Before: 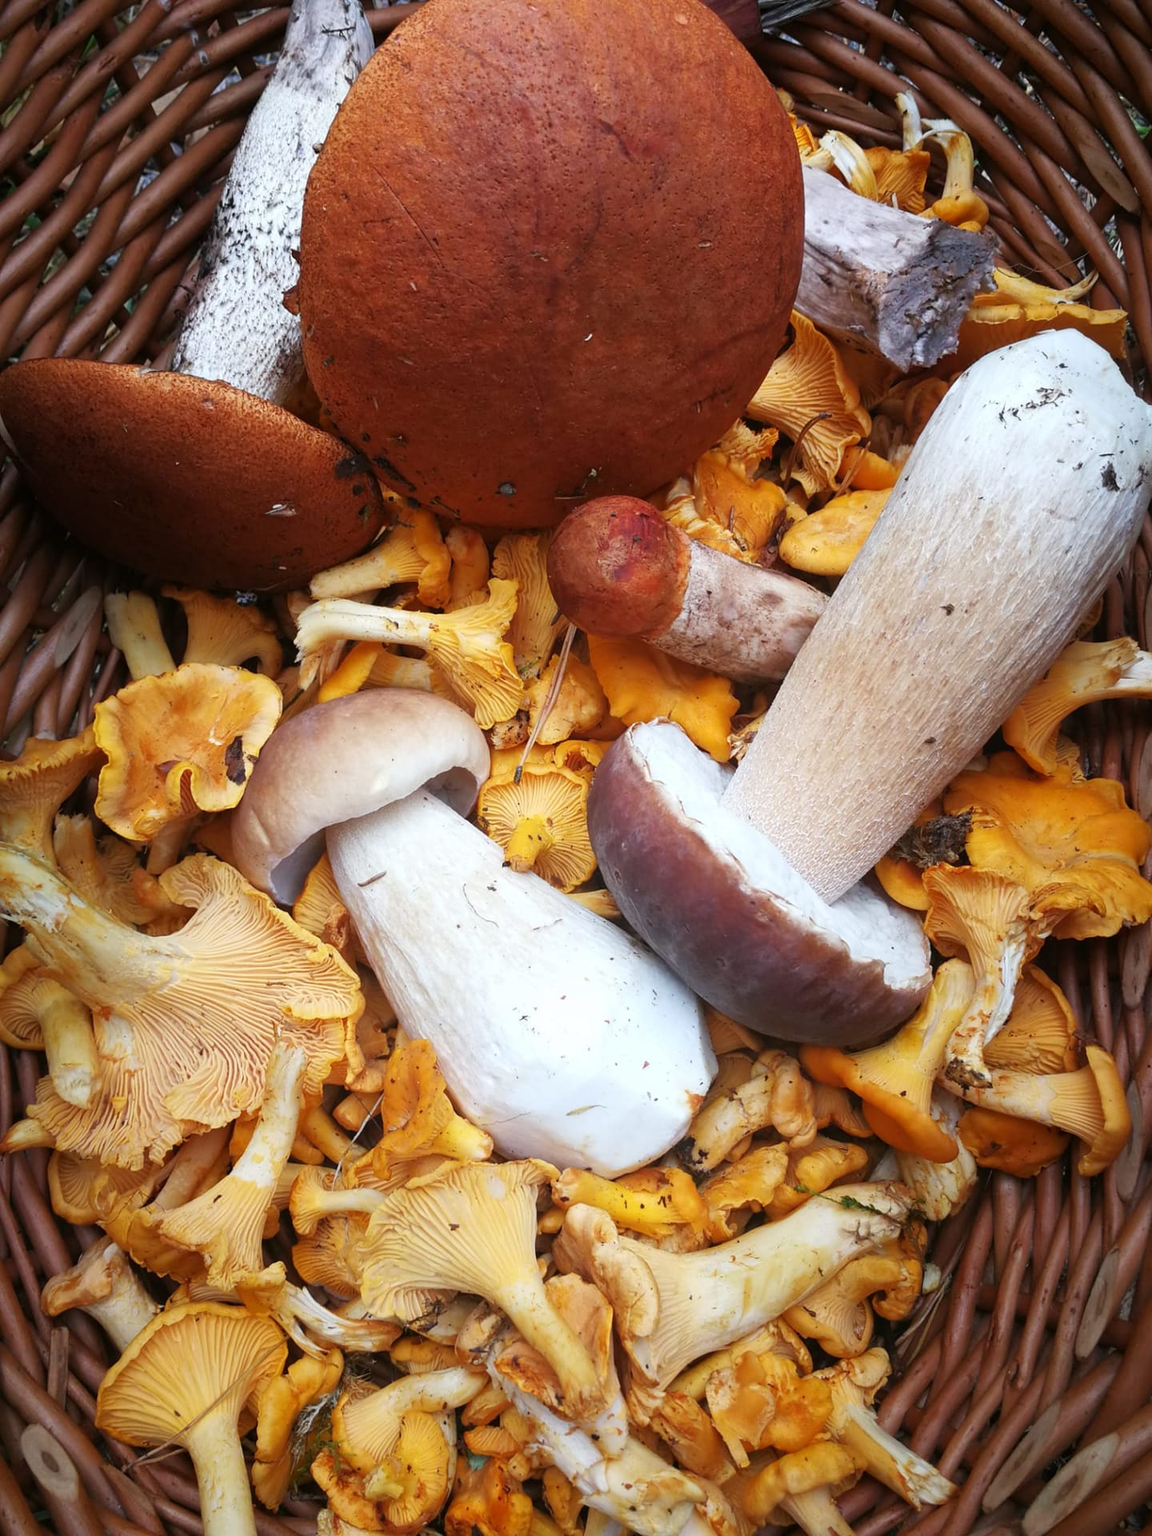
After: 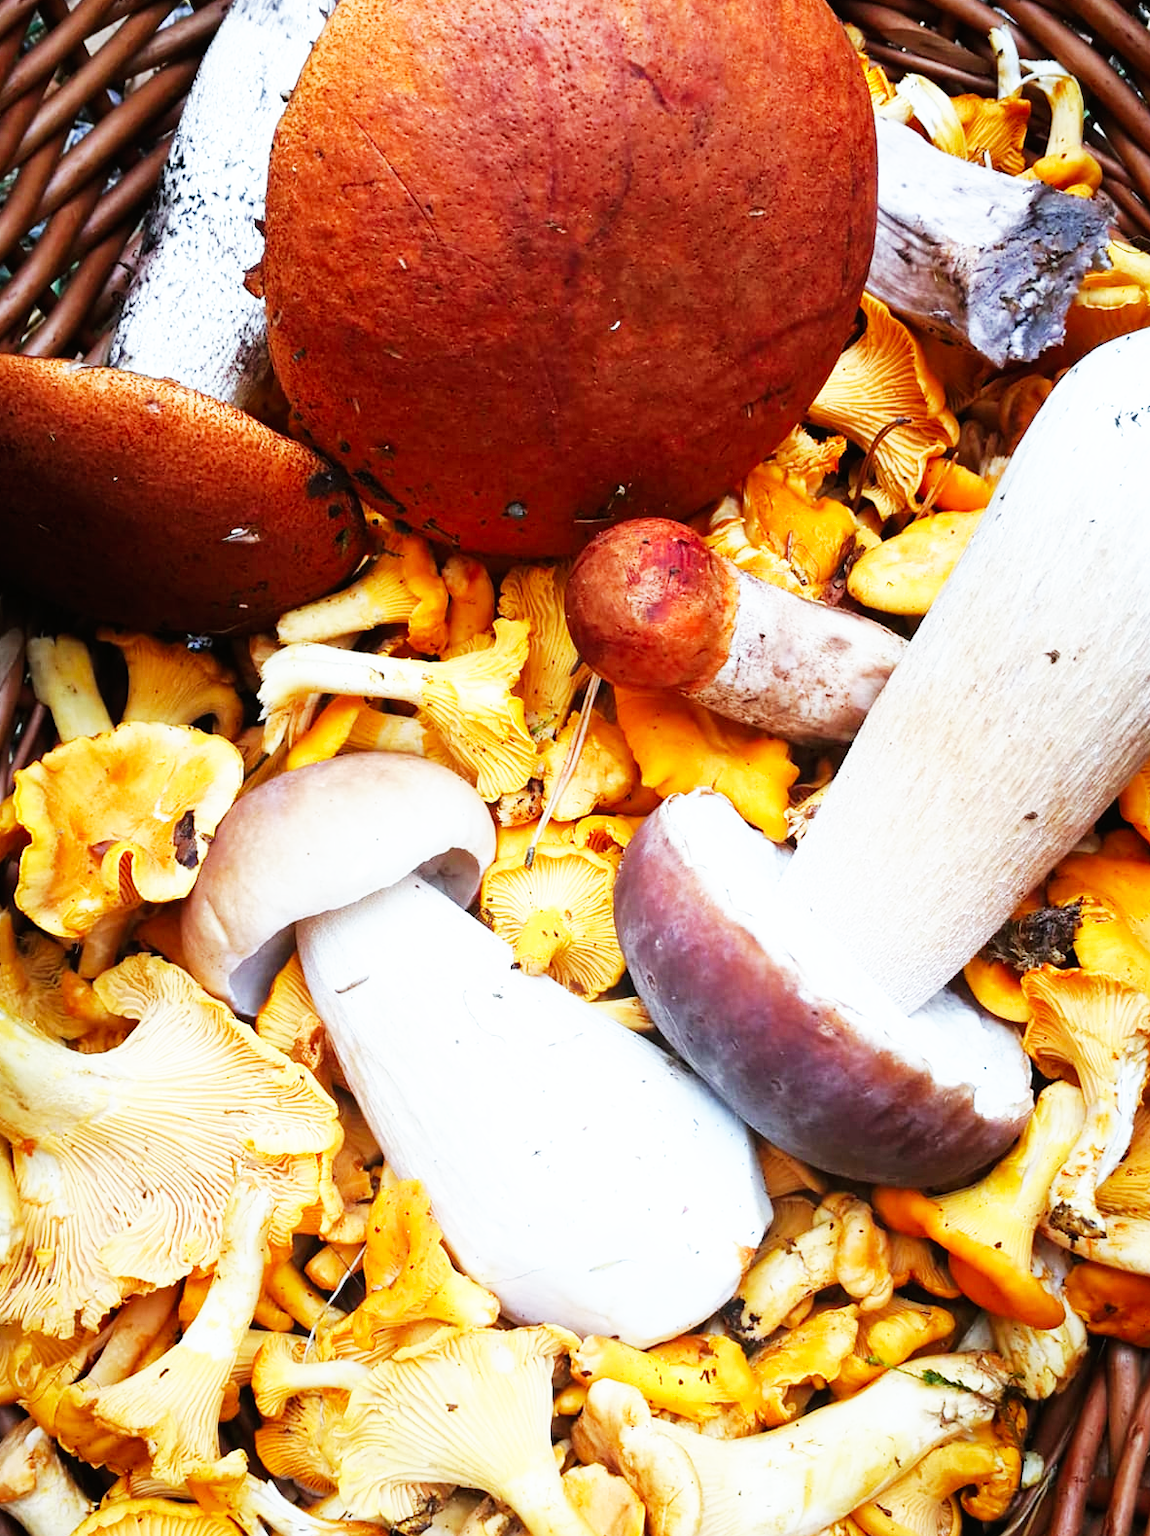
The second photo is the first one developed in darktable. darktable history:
crop and rotate: left 7.196%, top 4.574%, right 10.605%, bottom 13.178%
white balance: red 0.925, blue 1.046
base curve: curves: ch0 [(0, 0) (0.007, 0.004) (0.027, 0.03) (0.046, 0.07) (0.207, 0.54) (0.442, 0.872) (0.673, 0.972) (1, 1)], preserve colors none
